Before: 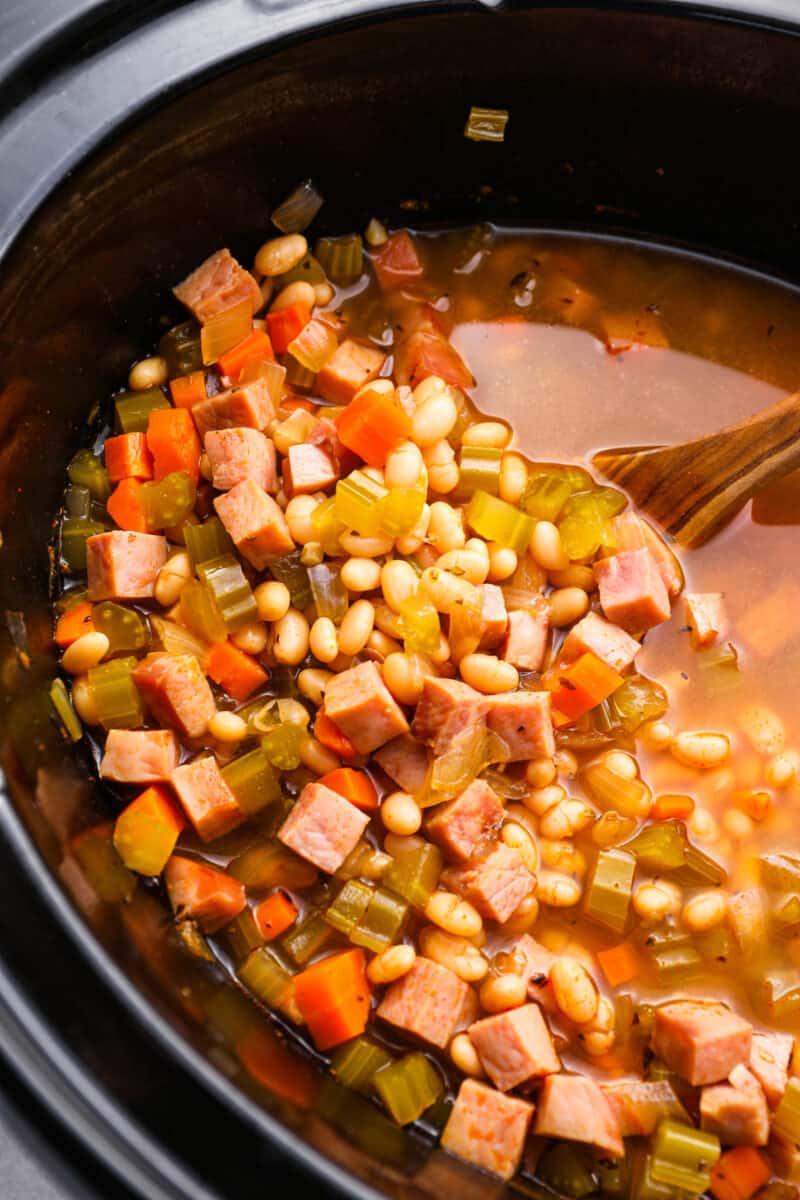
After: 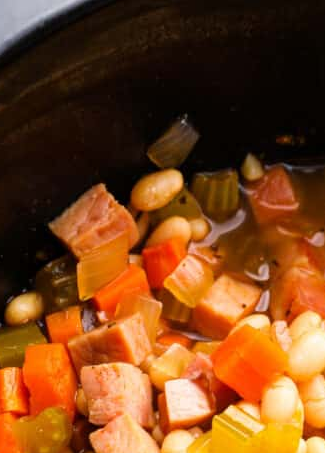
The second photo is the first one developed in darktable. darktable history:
crop: left 15.537%, top 5.449%, right 43.788%, bottom 56.74%
